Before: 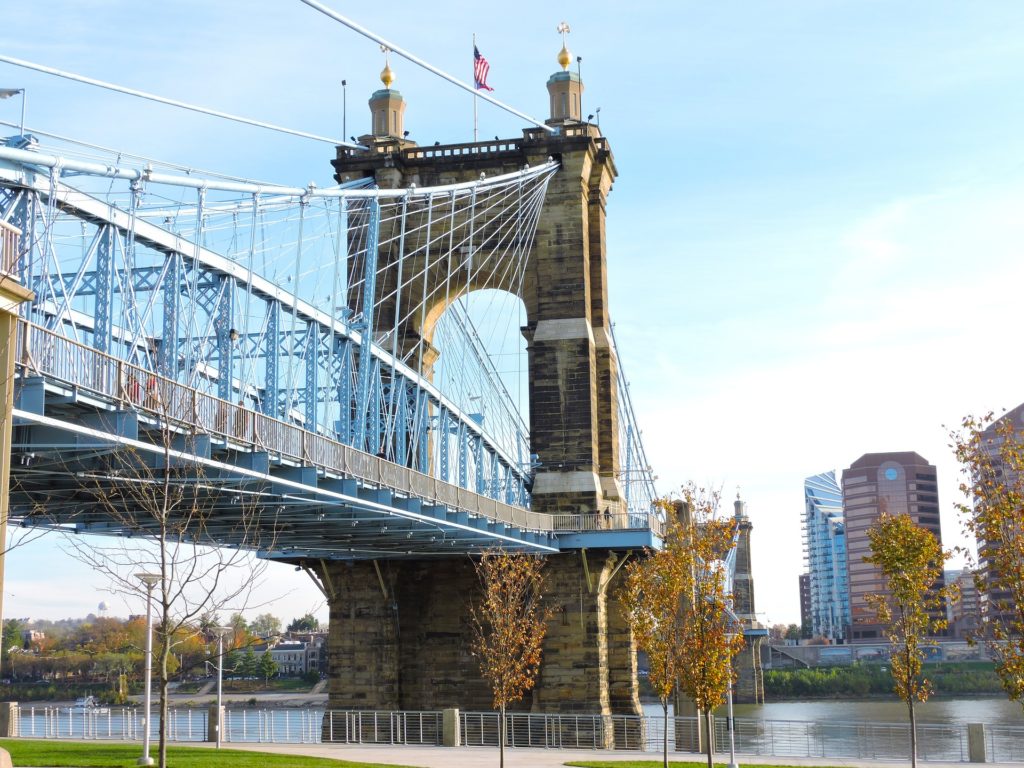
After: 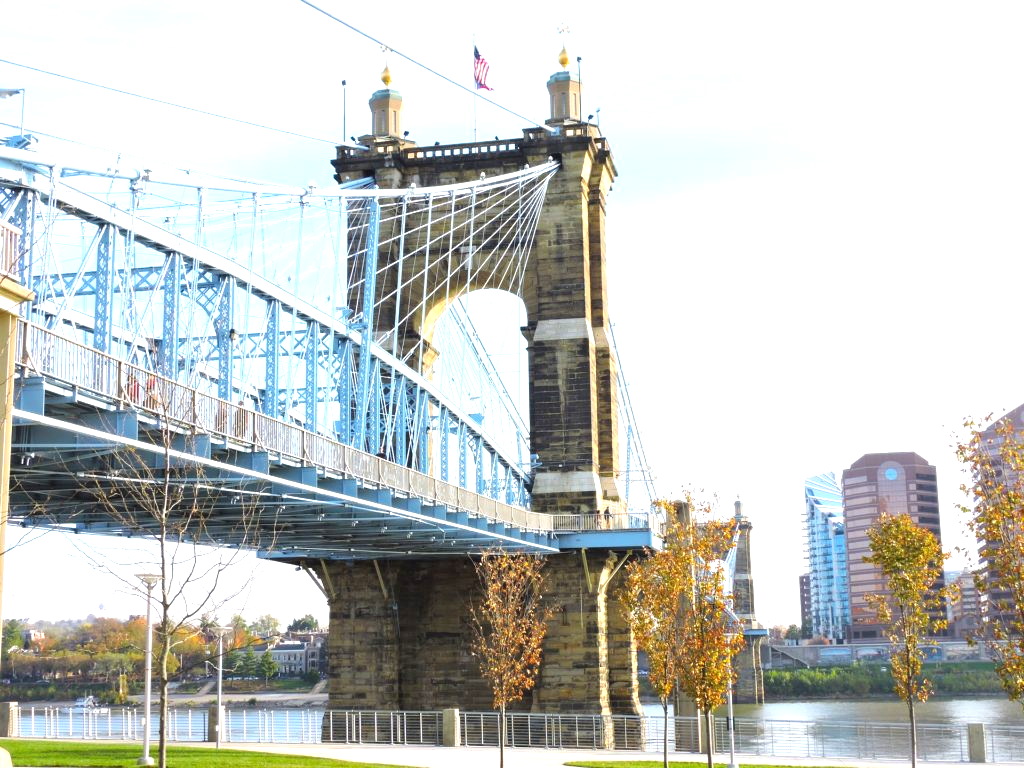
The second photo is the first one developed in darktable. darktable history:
exposure: black level correction 0, exposure 0.9 EV, compensate highlight preservation false
base curve: curves: ch0 [(0, 0) (0.989, 0.992)], preserve colors none
